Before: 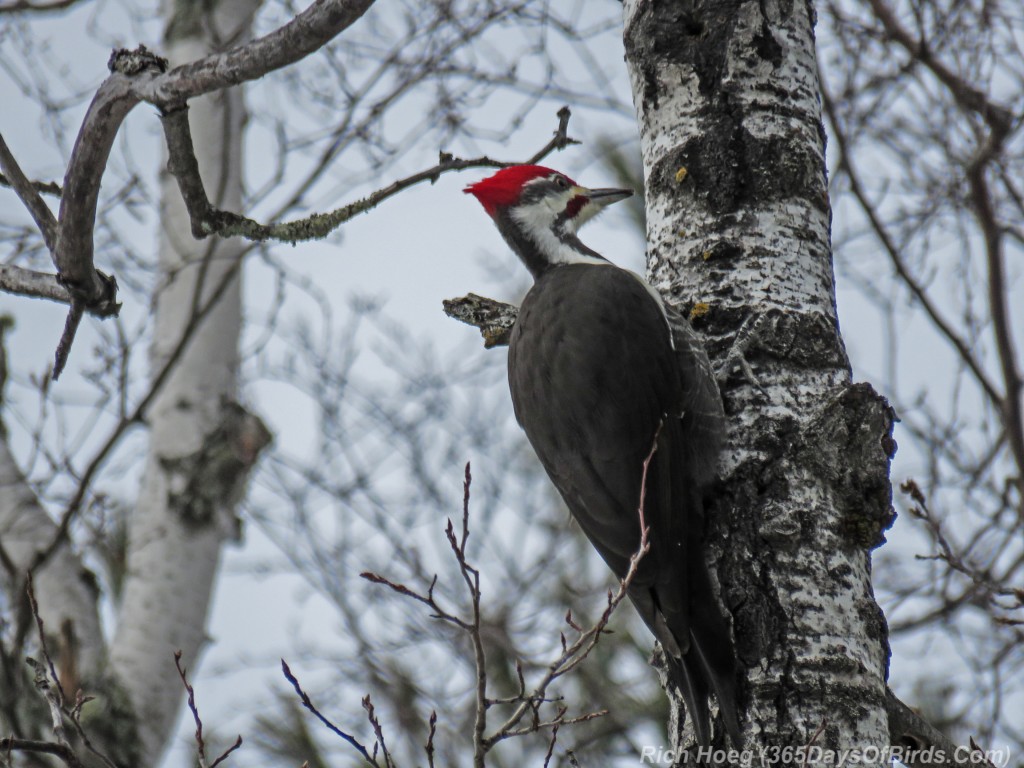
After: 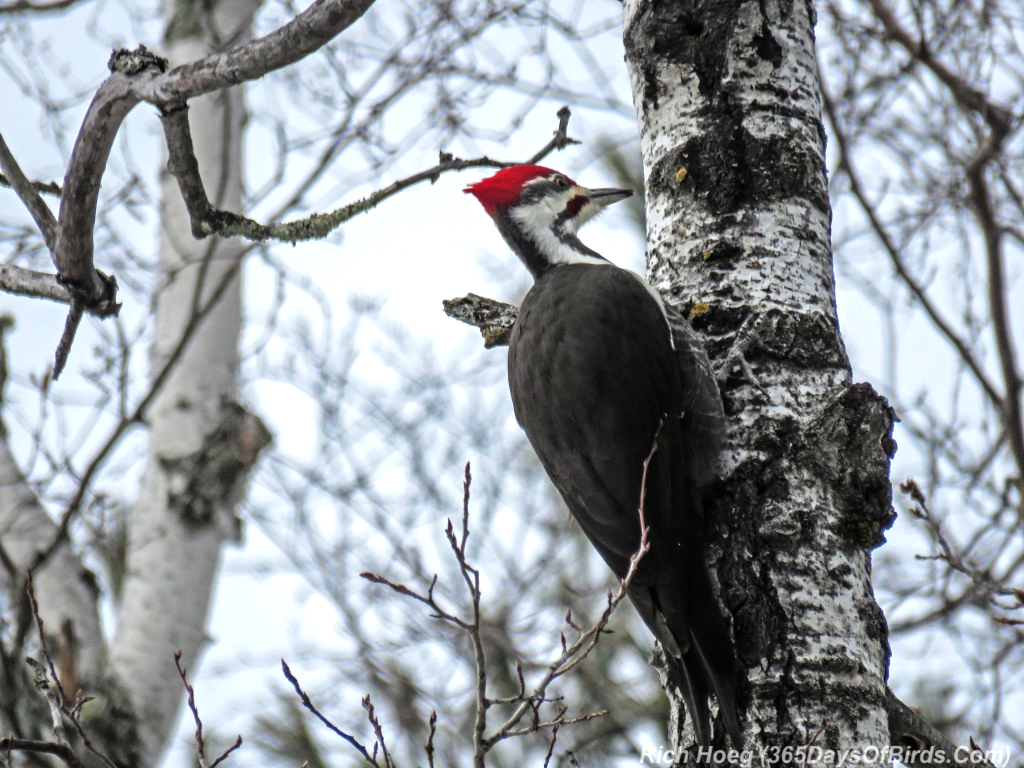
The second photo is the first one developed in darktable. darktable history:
tone equalizer: -8 EV -0.714 EV, -7 EV -0.711 EV, -6 EV -0.566 EV, -5 EV -0.386 EV, -3 EV 0.399 EV, -2 EV 0.6 EV, -1 EV 0.68 EV, +0 EV 0.72 EV
